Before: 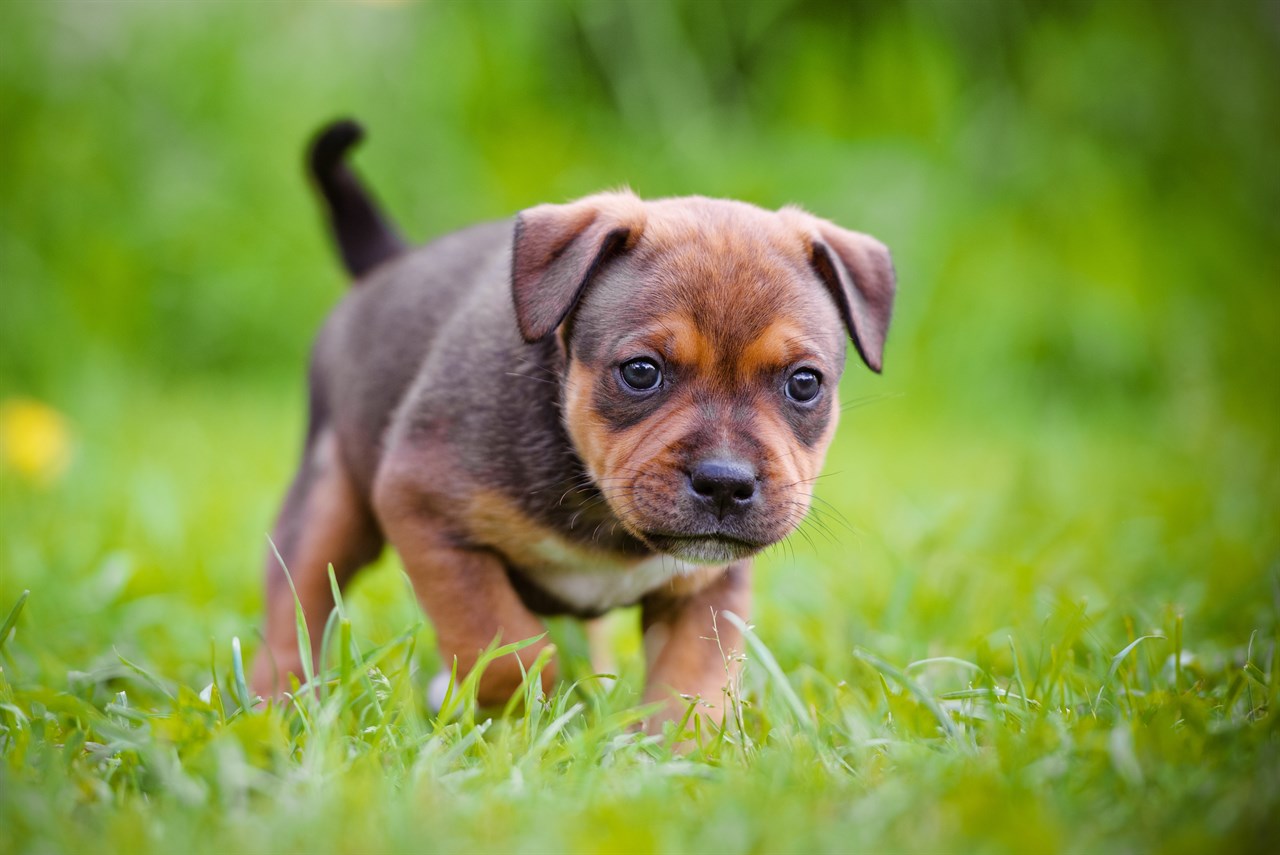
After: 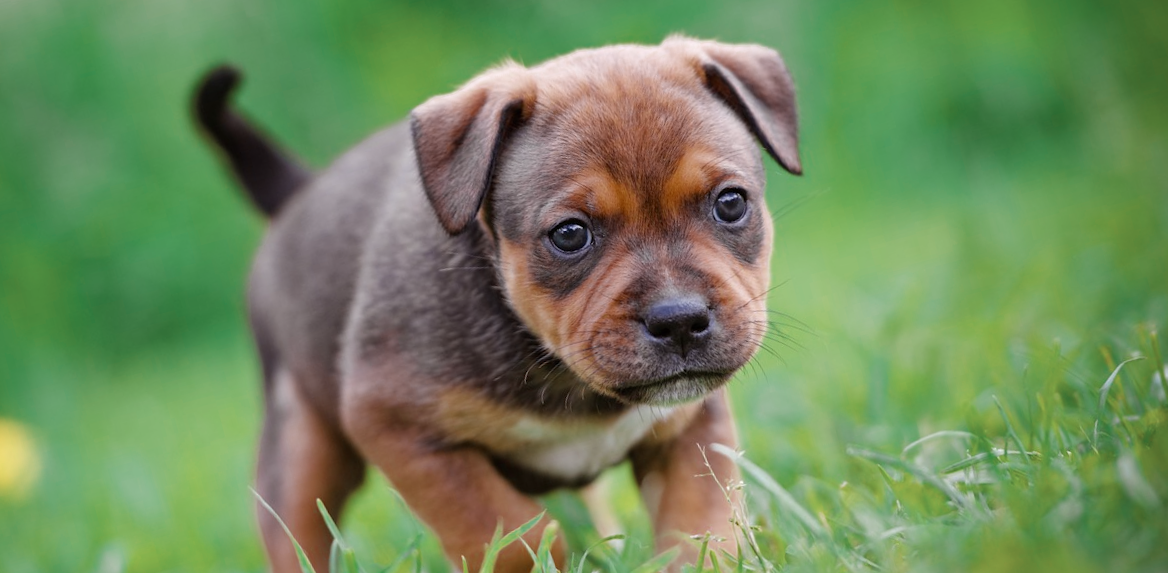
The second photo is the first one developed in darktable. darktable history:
color zones: curves: ch0 [(0, 0.5) (0.125, 0.4) (0.25, 0.5) (0.375, 0.4) (0.5, 0.4) (0.625, 0.35) (0.75, 0.35) (0.875, 0.5)]; ch1 [(0, 0.35) (0.125, 0.45) (0.25, 0.35) (0.375, 0.35) (0.5, 0.35) (0.625, 0.35) (0.75, 0.45) (0.875, 0.35)]; ch2 [(0, 0.6) (0.125, 0.5) (0.25, 0.5) (0.375, 0.6) (0.5, 0.6) (0.625, 0.5) (0.75, 0.5) (0.875, 0.5)]
rotate and perspective: rotation -14.8°, crop left 0.1, crop right 0.903, crop top 0.25, crop bottom 0.748
